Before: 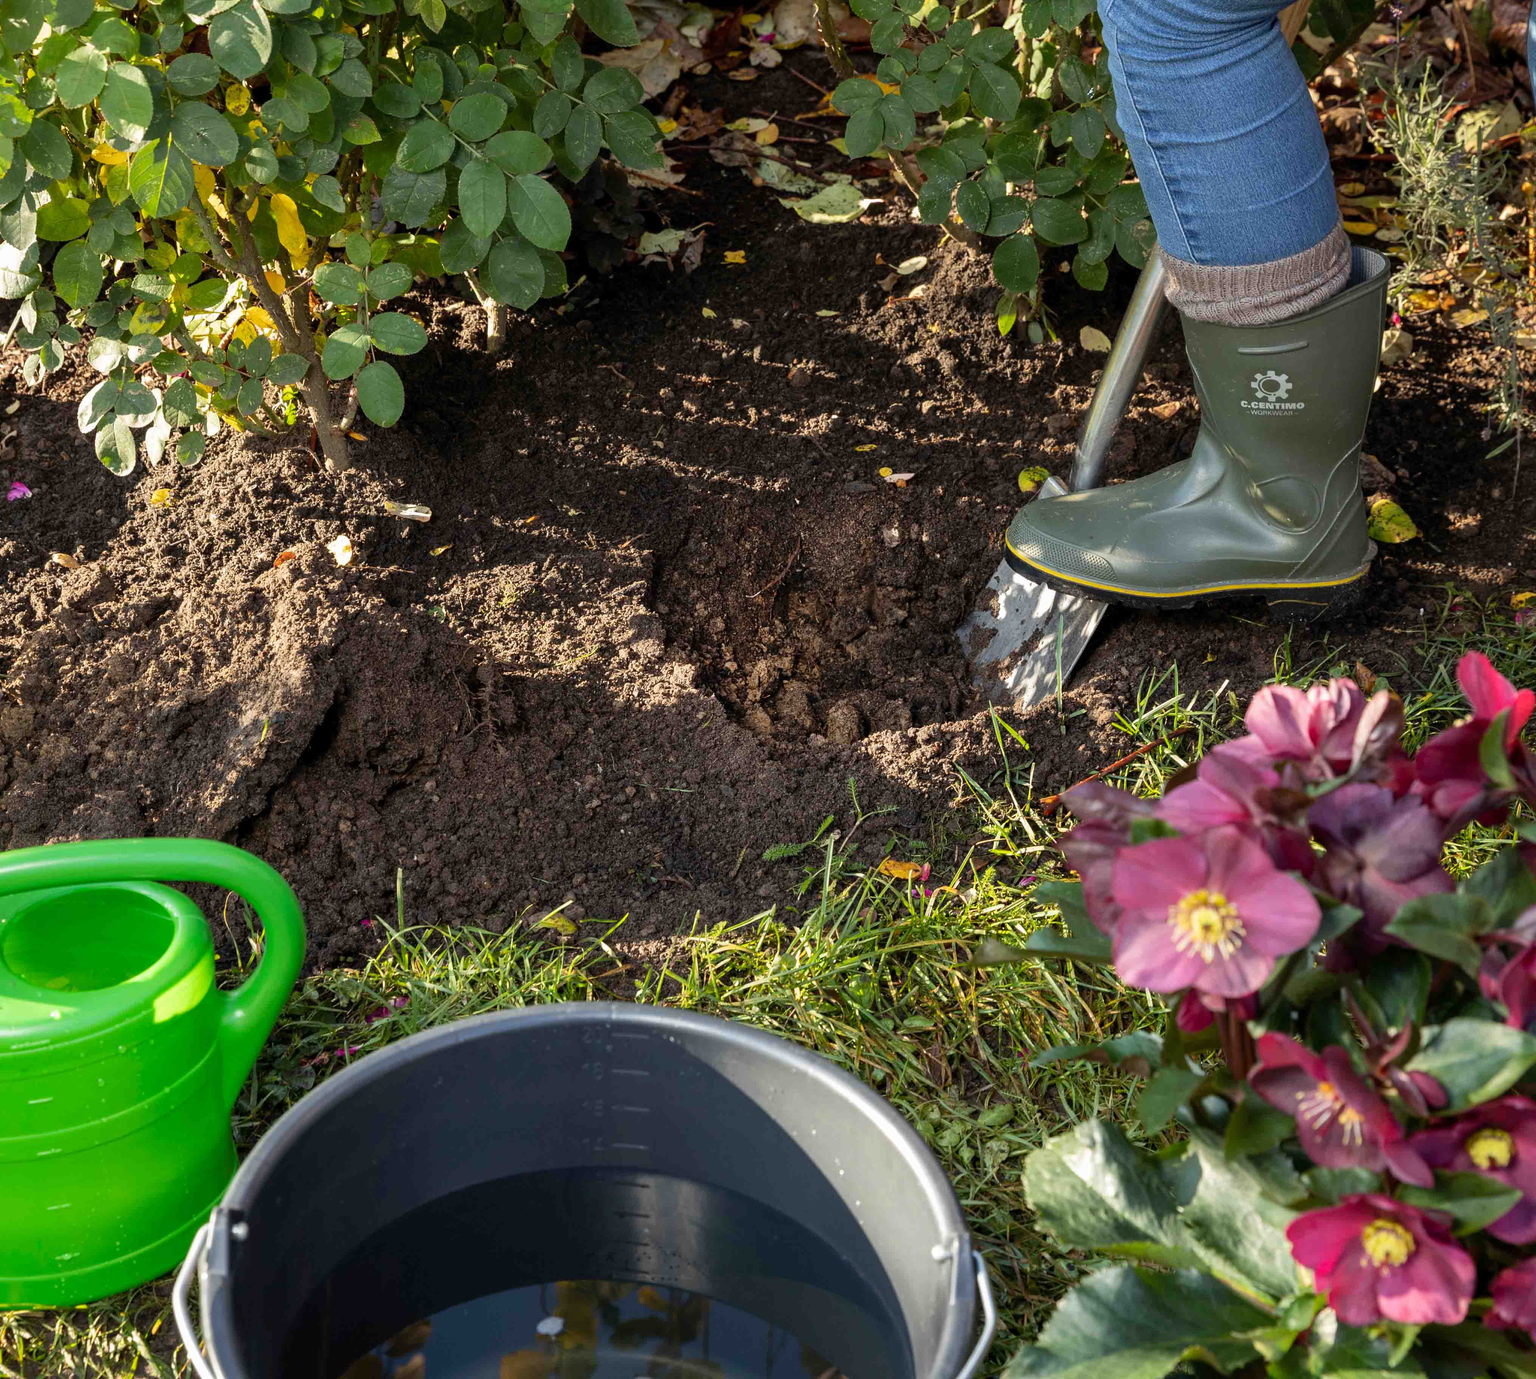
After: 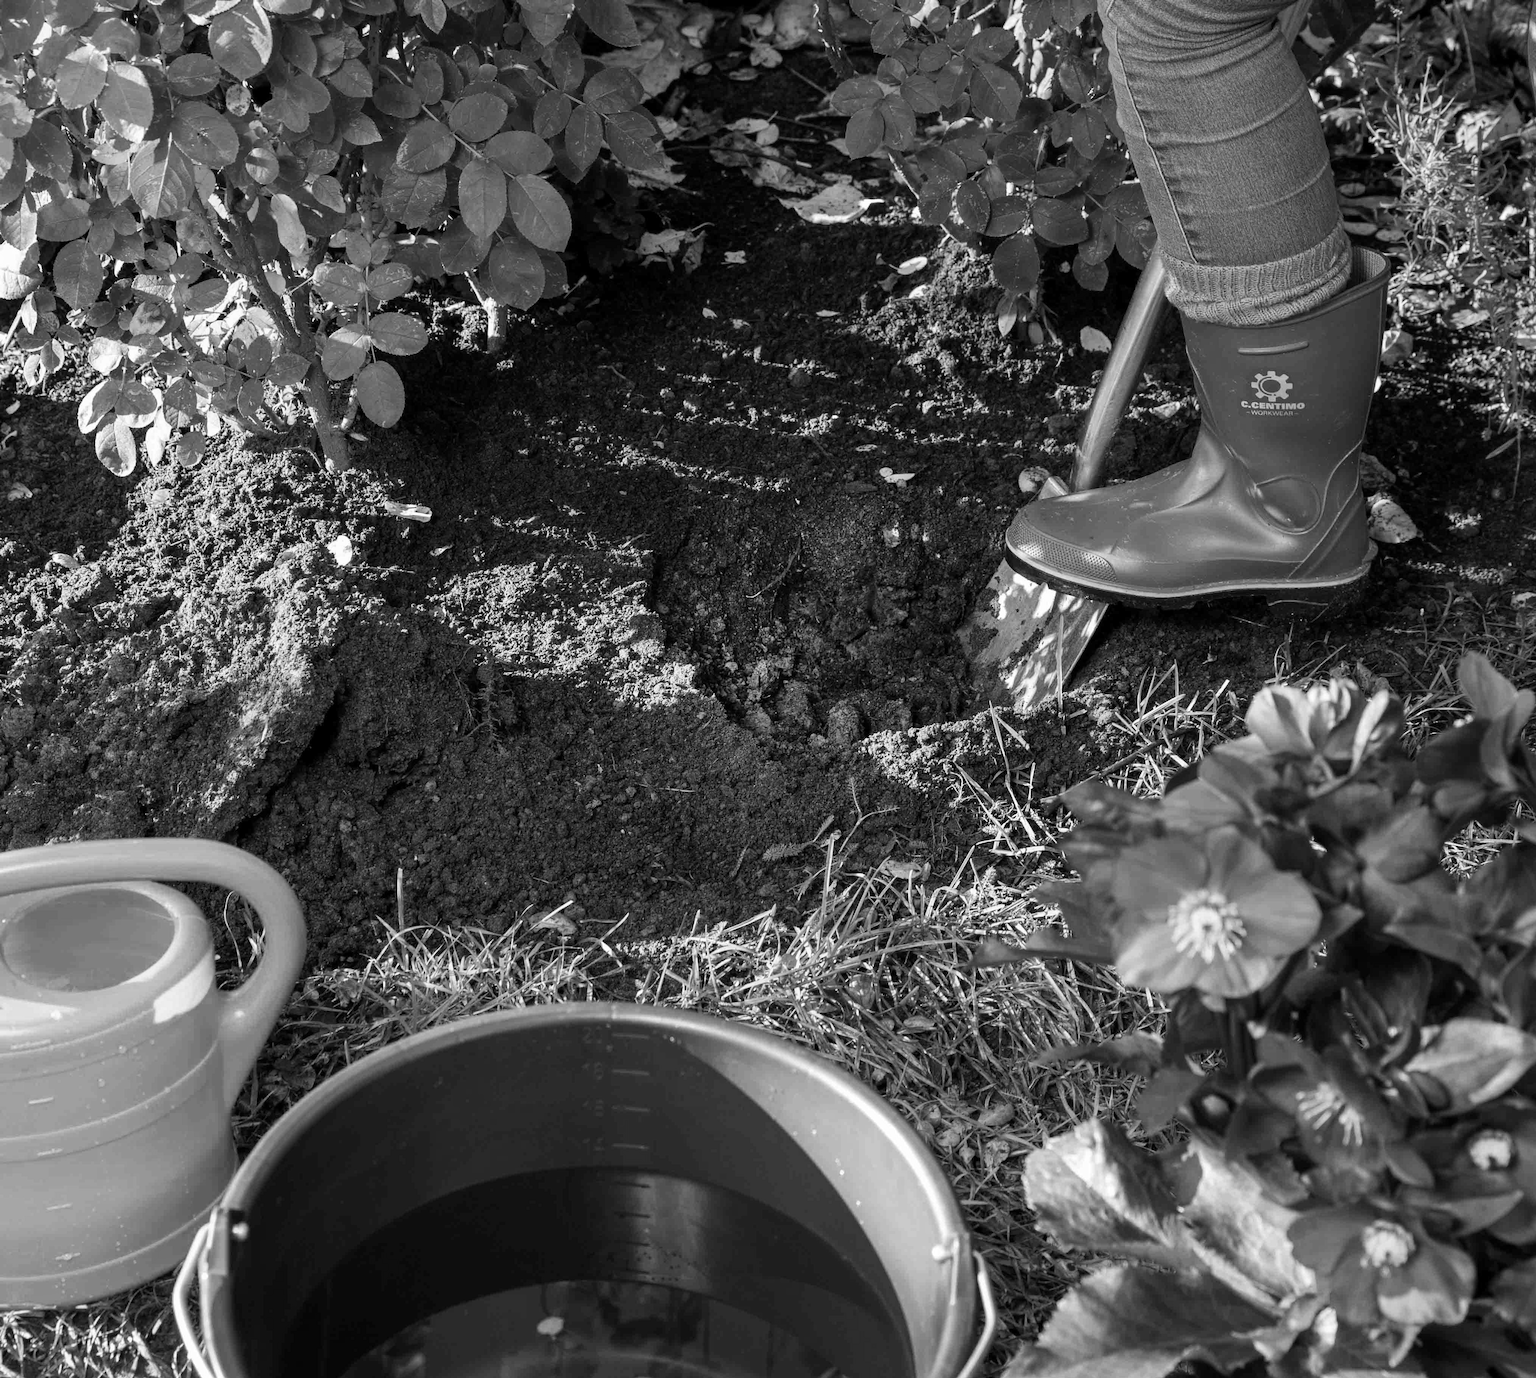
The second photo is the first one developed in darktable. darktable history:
contrast brightness saturation: contrast 0.11, saturation -0.17
monochrome: a 2.21, b -1.33, size 2.2
